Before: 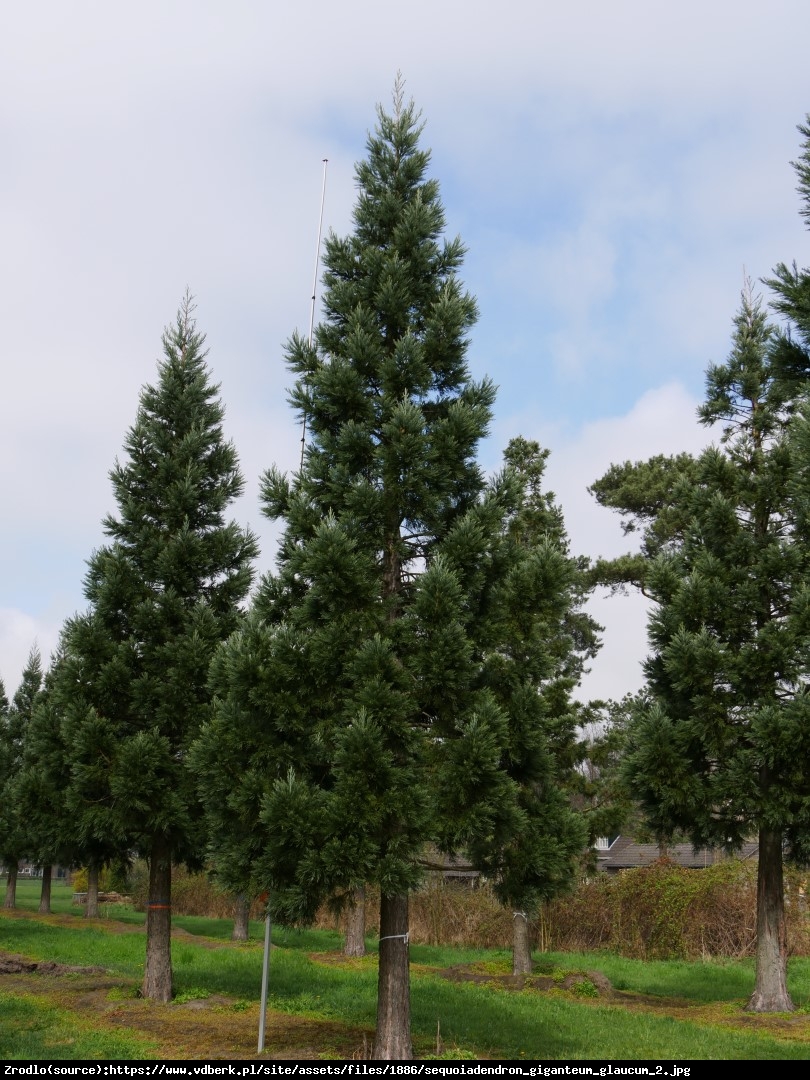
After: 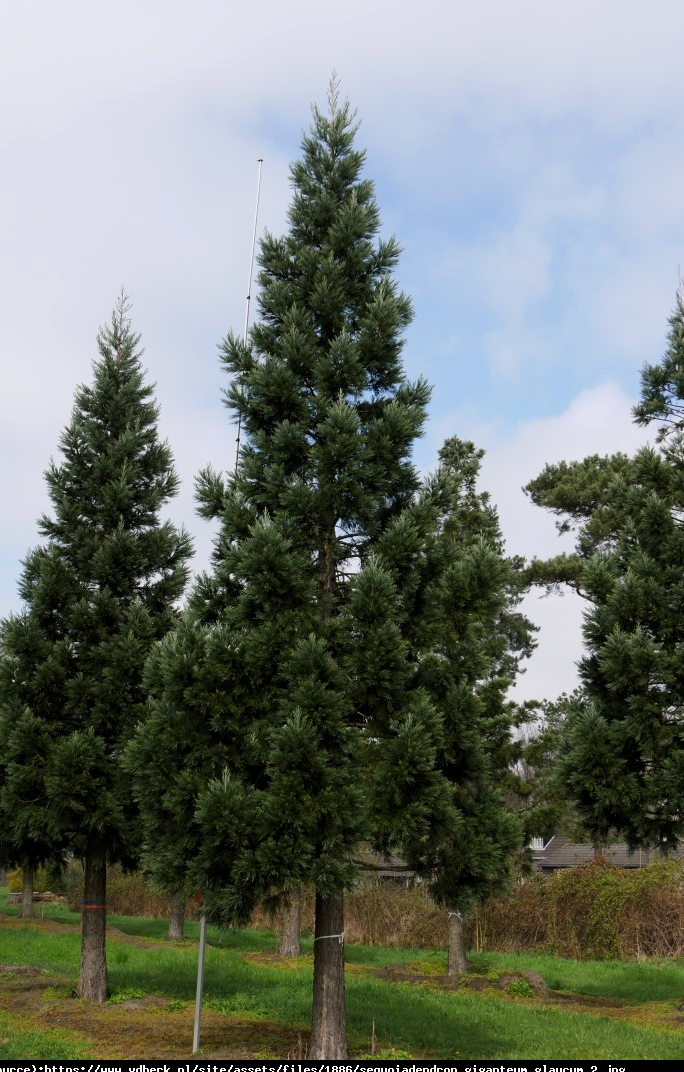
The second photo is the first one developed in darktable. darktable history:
levels: levels [0.026, 0.507, 0.987]
crop: left 8.026%, right 7.374%
